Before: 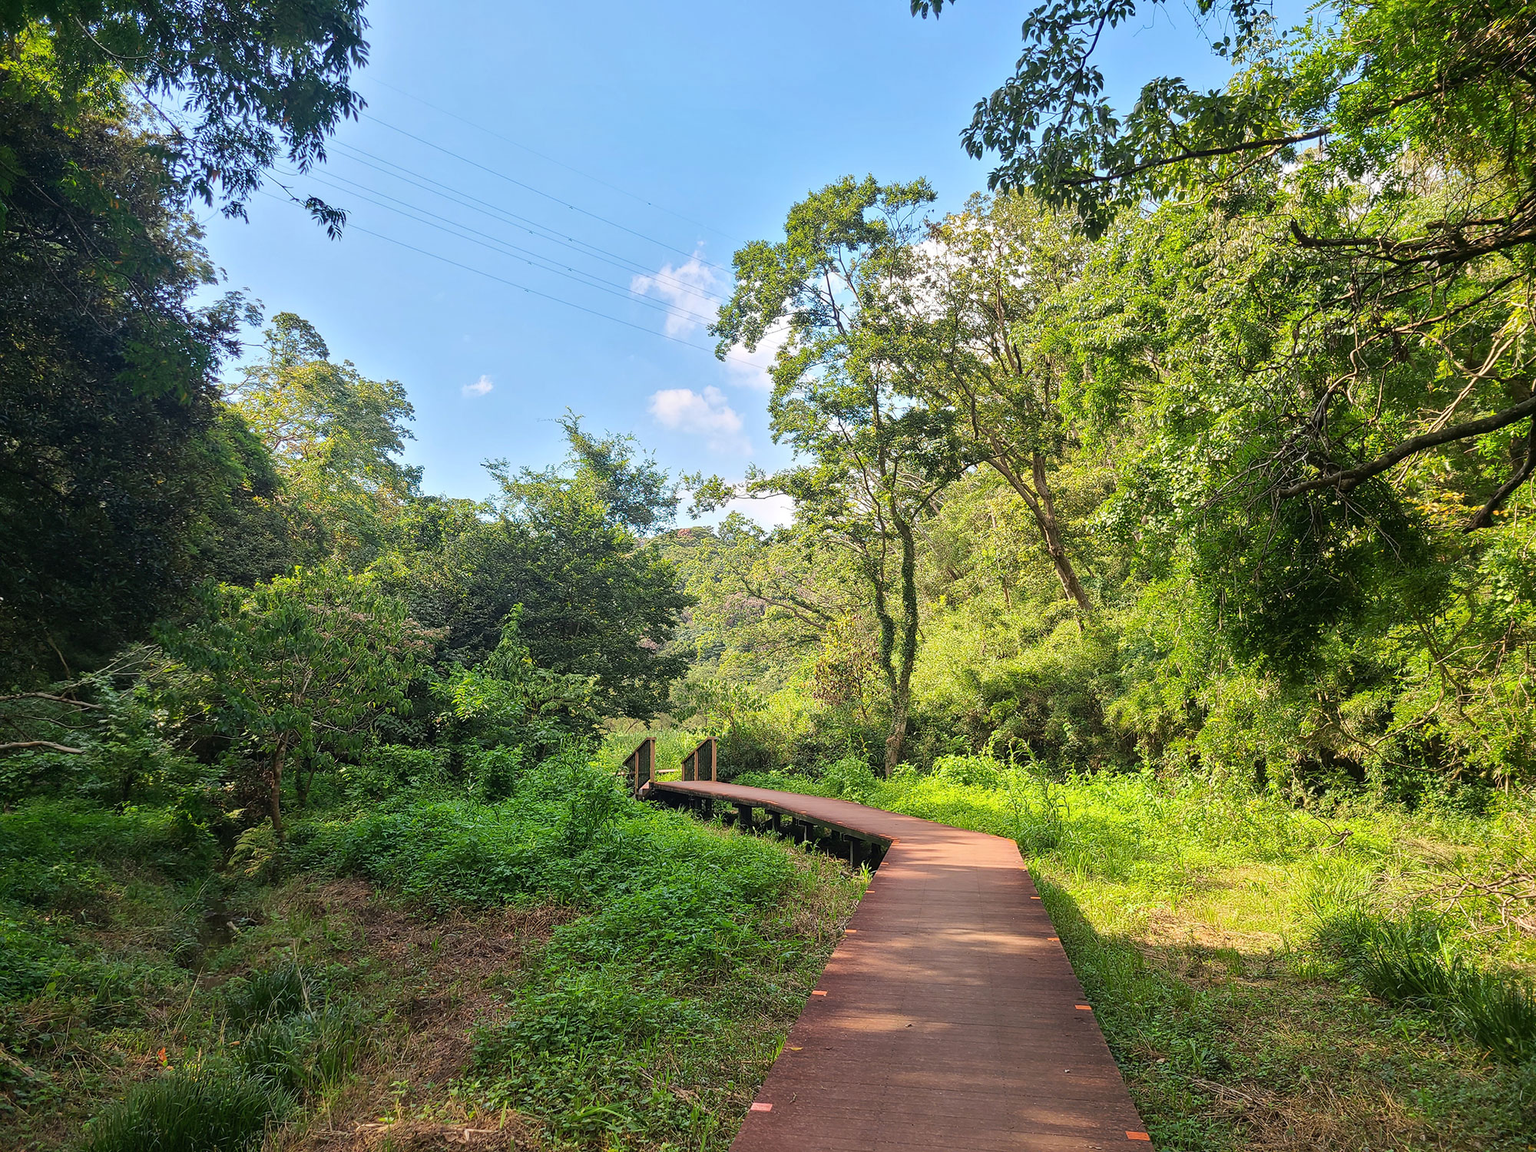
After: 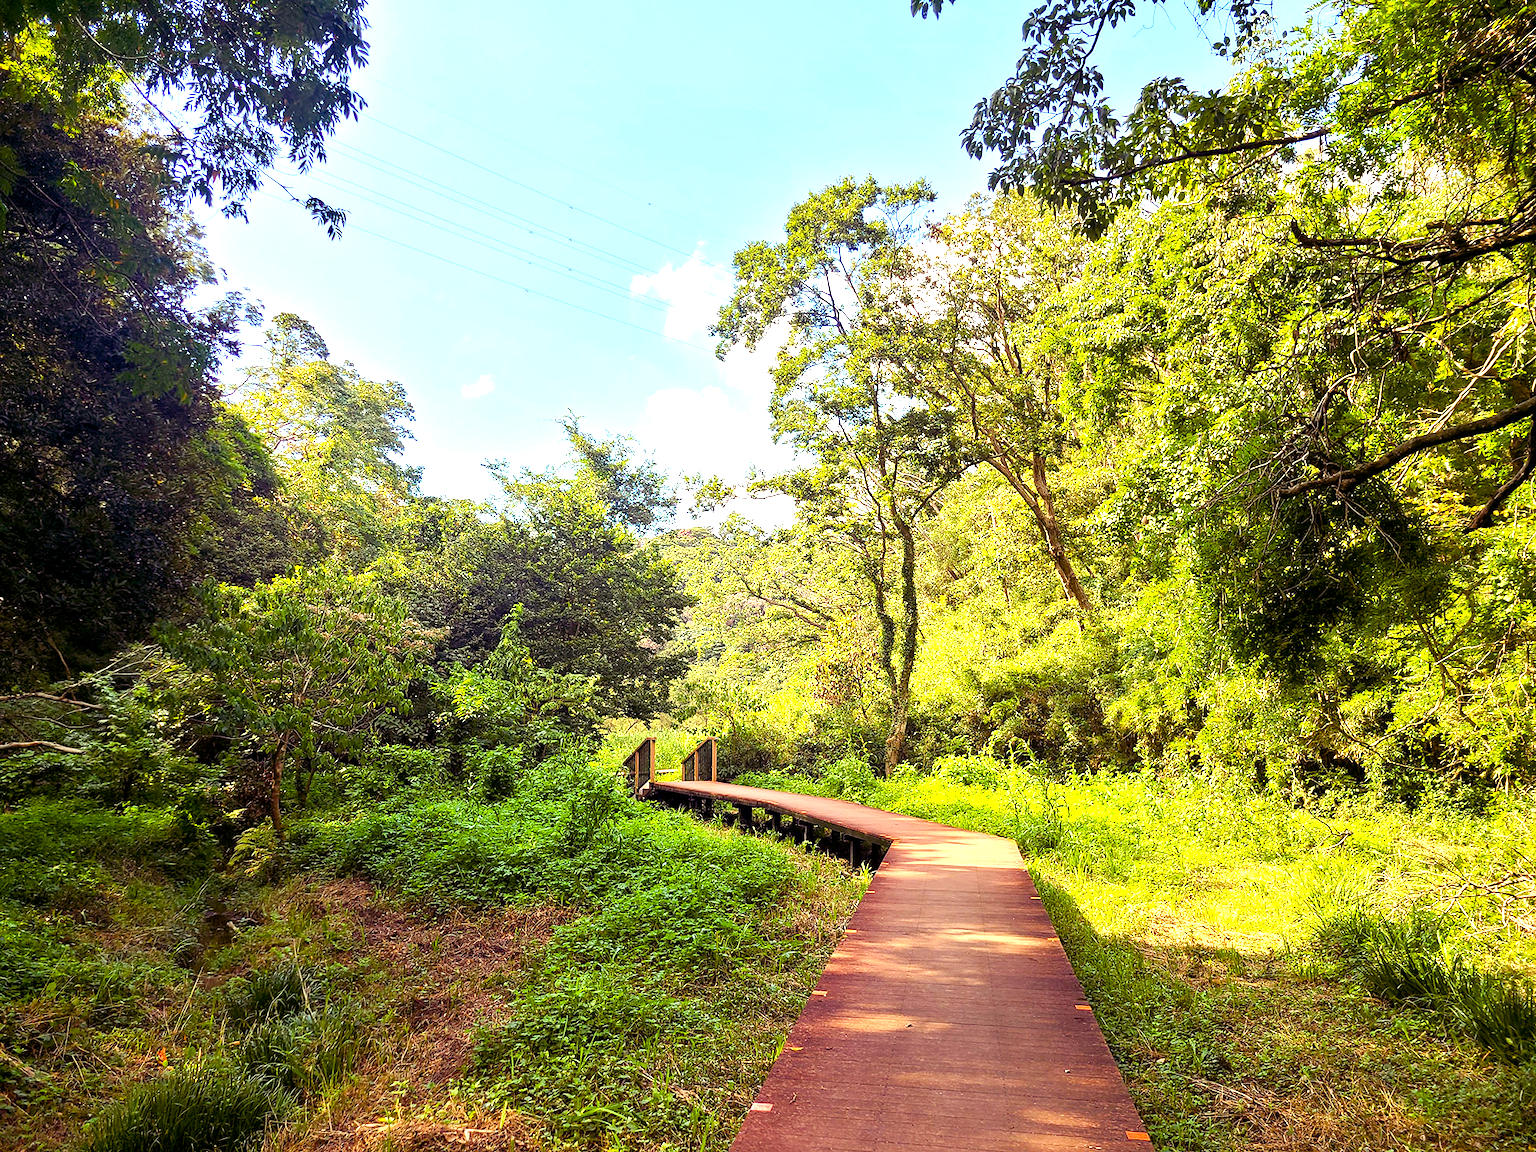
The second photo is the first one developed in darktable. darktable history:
color balance rgb: shadows lift › luminance -21.66%, shadows lift › chroma 8.98%, shadows lift › hue 283.37°, power › chroma 1.55%, power › hue 25.59°, highlights gain › luminance 6.08%, highlights gain › chroma 2.55%, highlights gain › hue 90°, global offset › luminance -0.87%, perceptual saturation grading › global saturation 27.49%, perceptual saturation grading › highlights -28.39%, perceptual saturation grading › mid-tones 15.22%, perceptual saturation grading › shadows 33.98%, perceptual brilliance grading › highlights 10%, perceptual brilliance grading › mid-tones 5%
exposure: exposure 0.661 EV, compensate highlight preservation false
